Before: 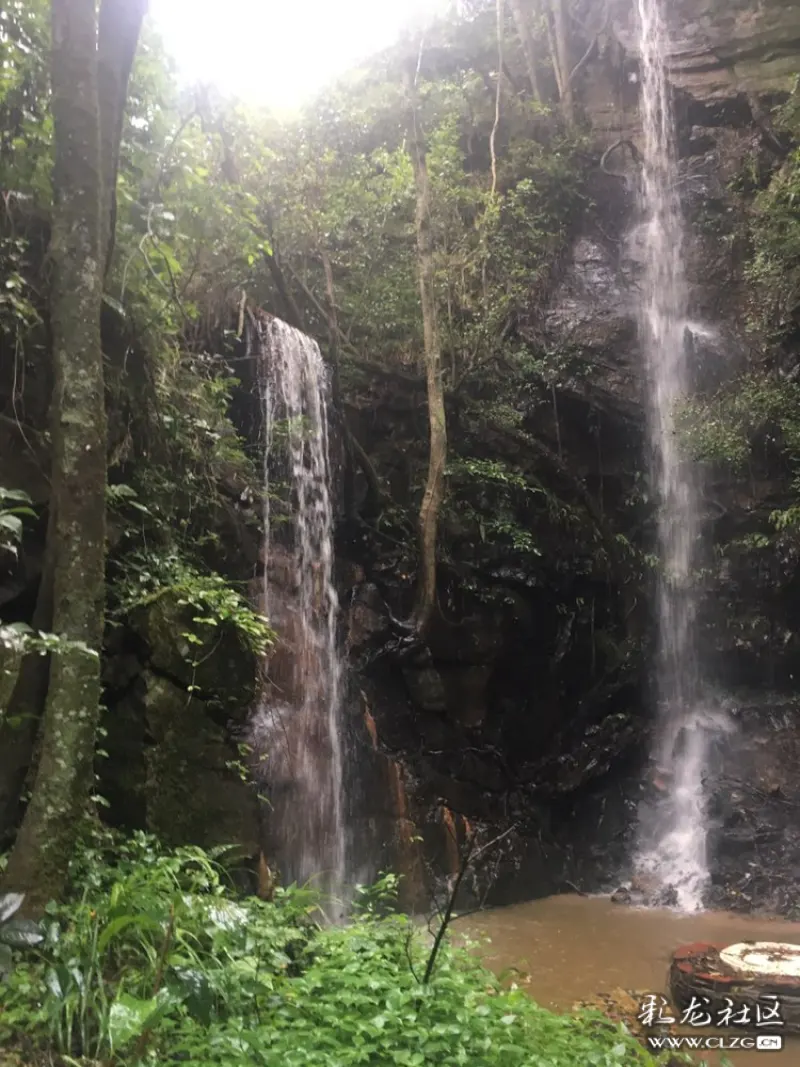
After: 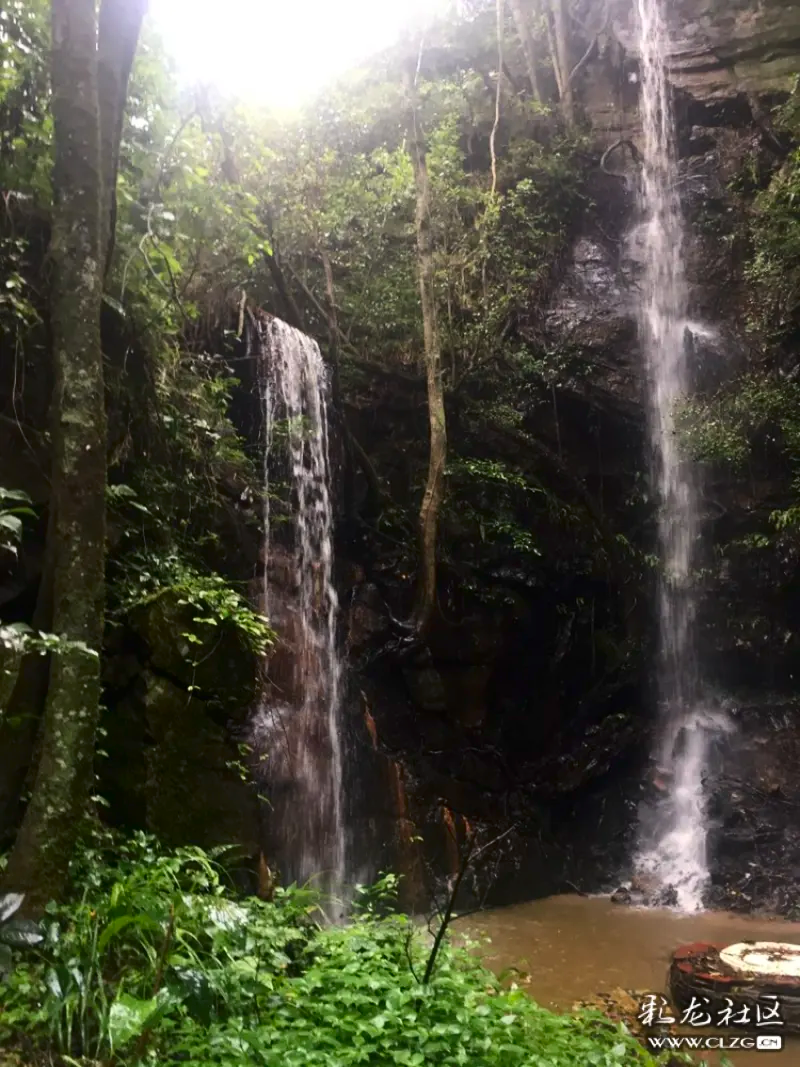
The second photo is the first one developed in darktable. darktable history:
contrast brightness saturation: contrast 0.186, brightness -0.113, saturation 0.213
